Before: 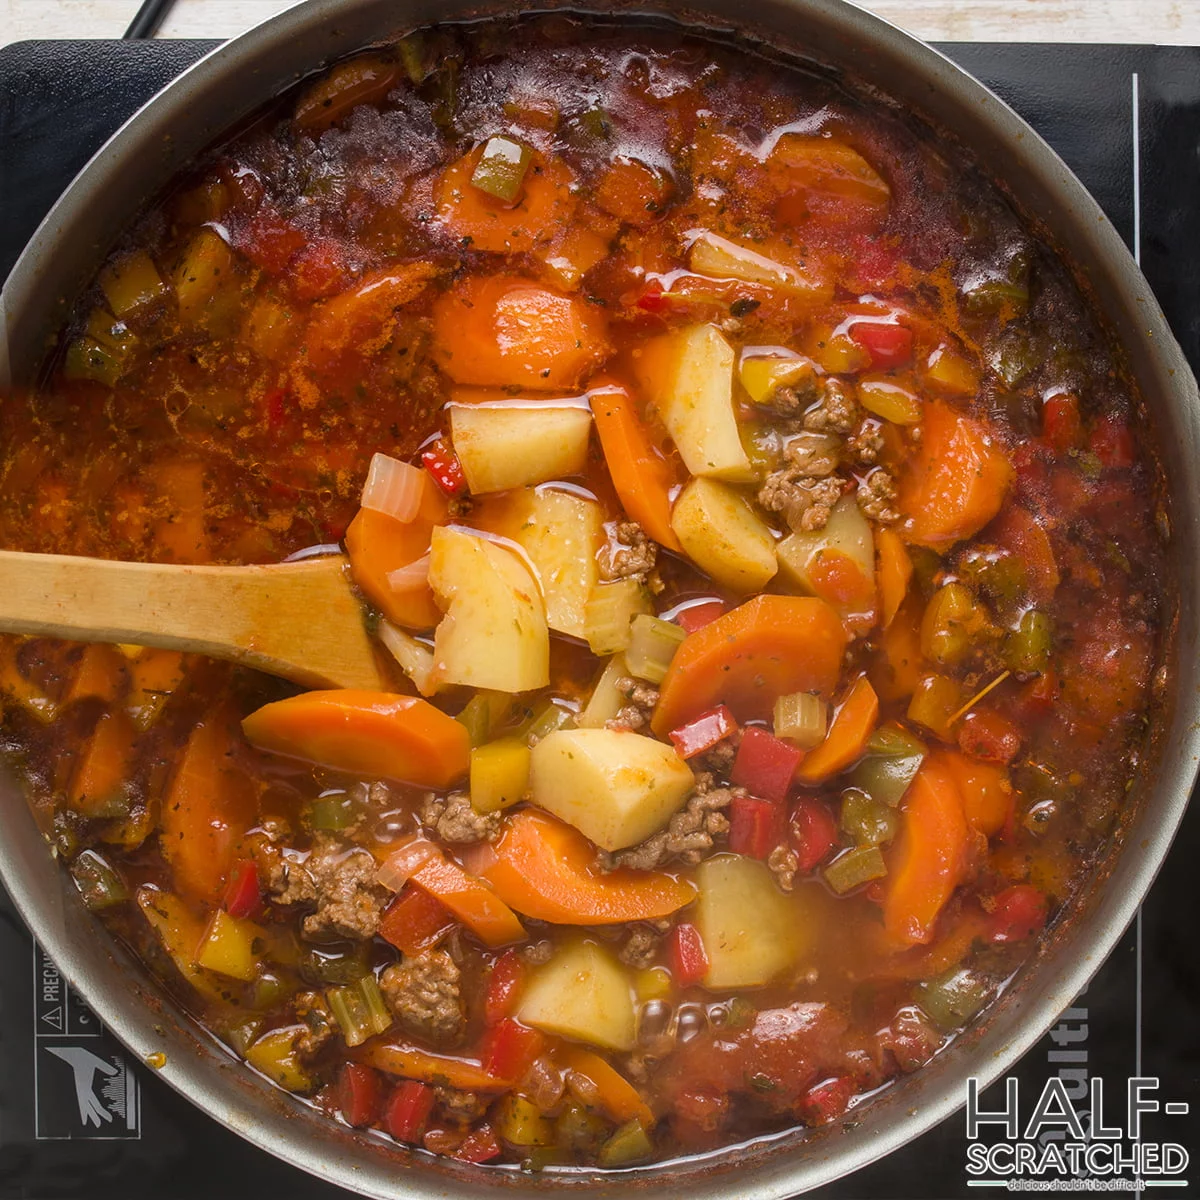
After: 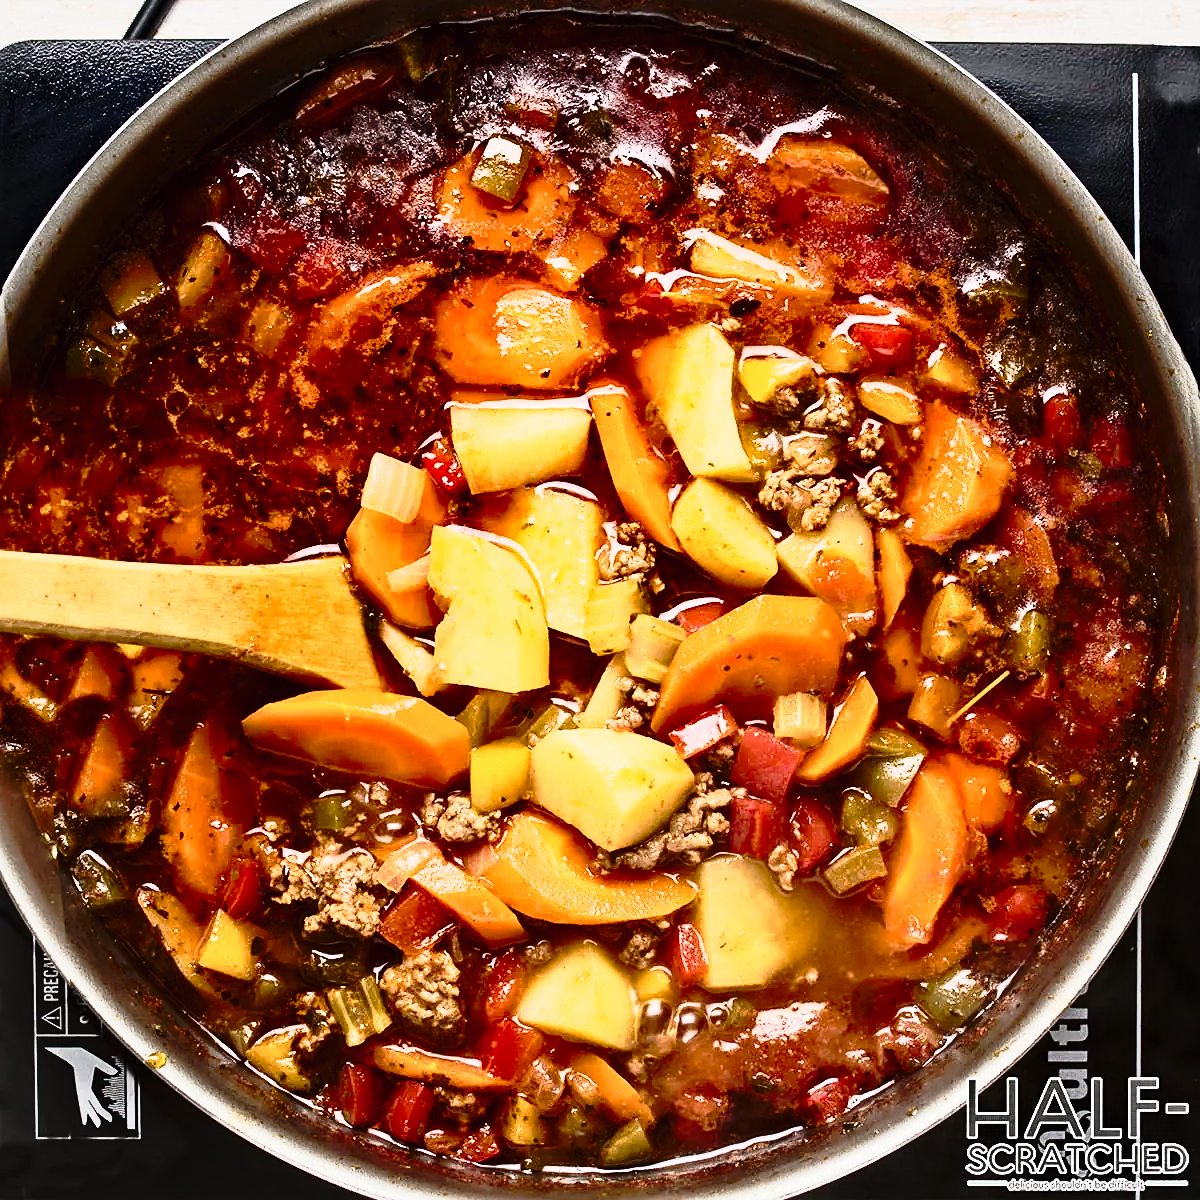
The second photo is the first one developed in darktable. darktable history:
contrast brightness saturation: contrast 0.413, brightness 0.112, saturation 0.209
tone curve: curves: ch0 [(0, 0.009) (0.105, 0.08) (0.195, 0.18) (0.283, 0.316) (0.384, 0.434) (0.485, 0.531) (0.638, 0.69) (0.81, 0.872) (1, 0.977)]; ch1 [(0, 0) (0.161, 0.092) (0.35, 0.33) (0.379, 0.401) (0.456, 0.469) (0.502, 0.5) (0.525, 0.514) (0.586, 0.604) (0.642, 0.645) (0.858, 0.817) (1, 0.942)]; ch2 [(0, 0) (0.371, 0.362) (0.437, 0.437) (0.48, 0.49) (0.53, 0.515) (0.56, 0.571) (0.622, 0.606) (0.881, 0.795) (1, 0.929)], preserve colors none
contrast equalizer: y [[0.511, 0.558, 0.631, 0.632, 0.559, 0.512], [0.5 ×6], [0.5 ×6], [0 ×6], [0 ×6]]
sharpen: on, module defaults
